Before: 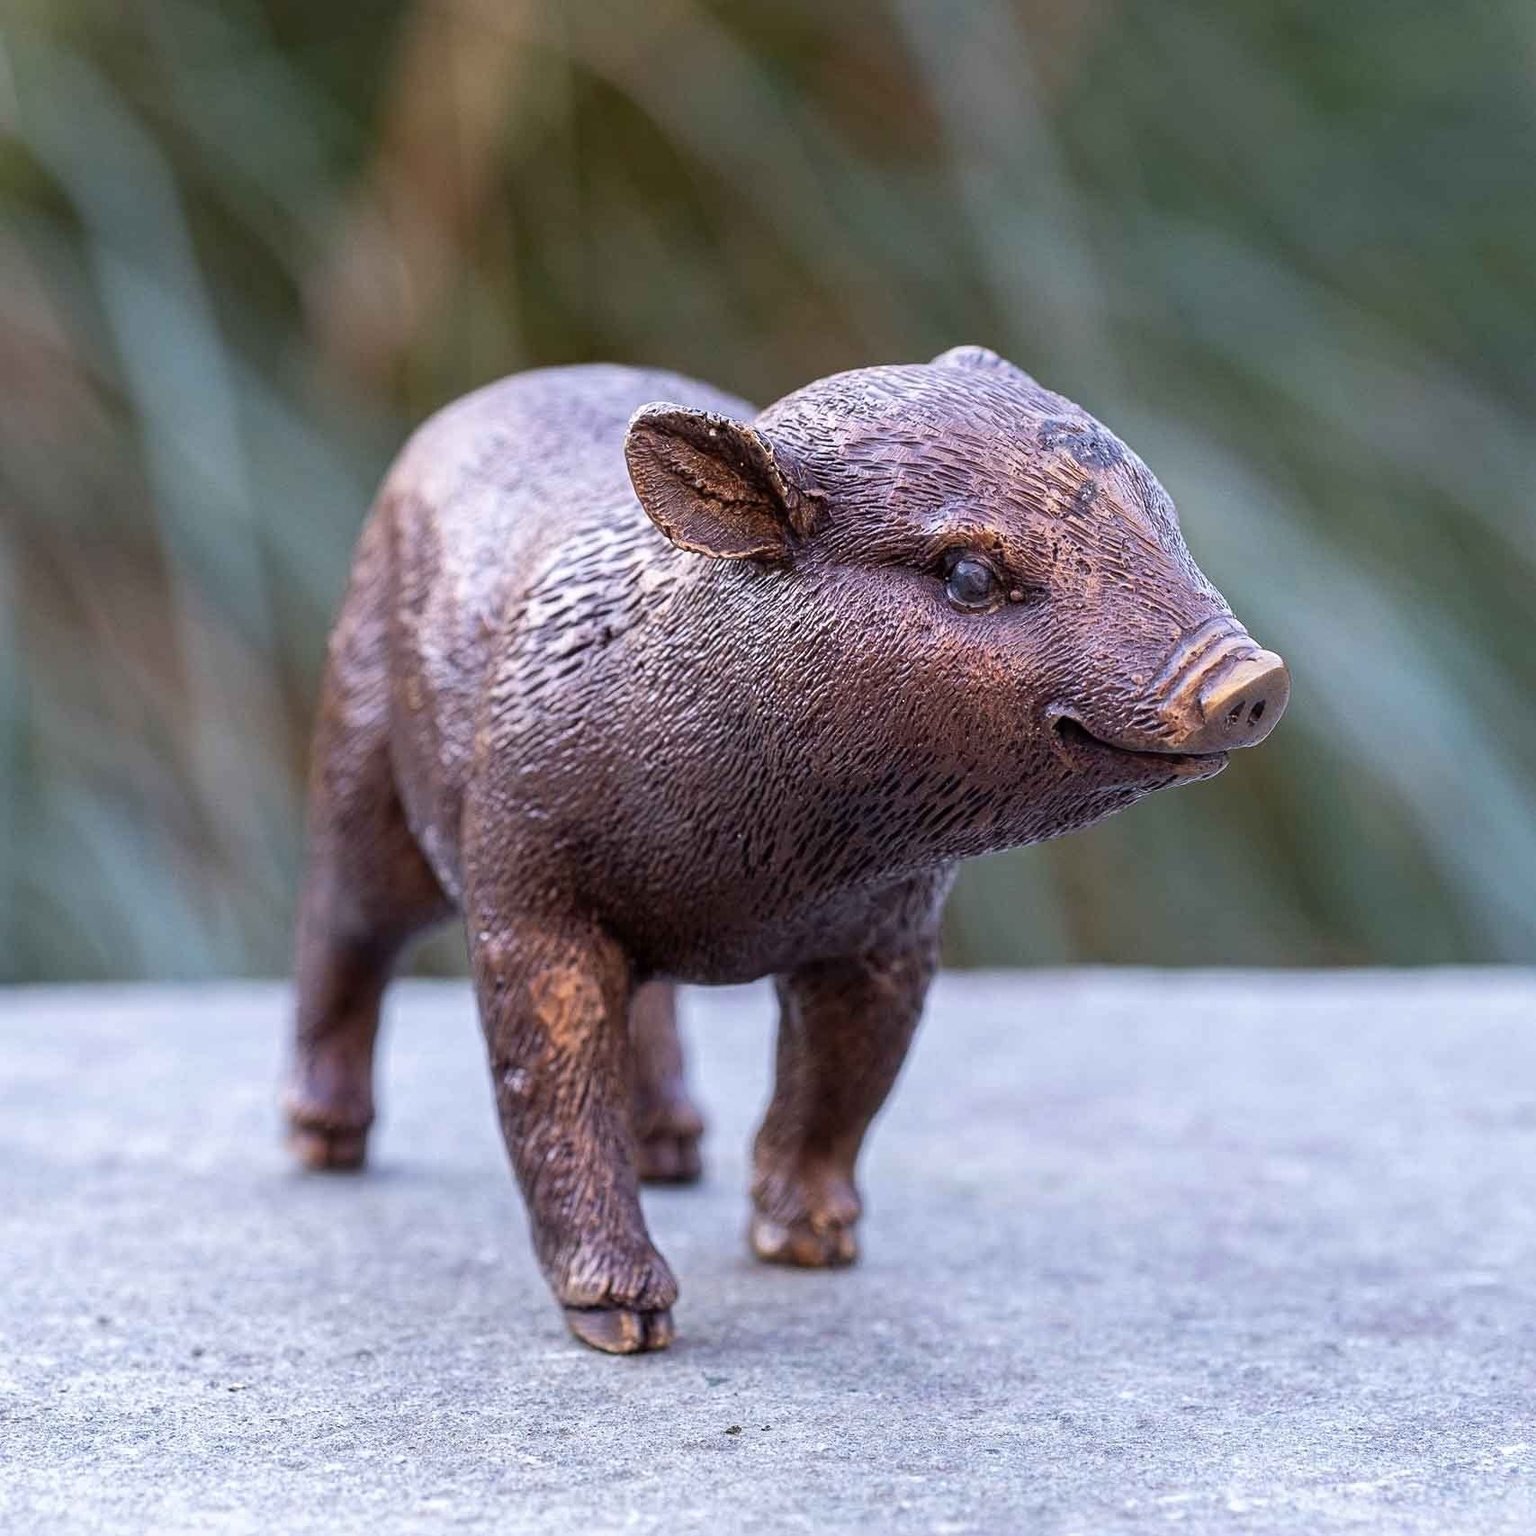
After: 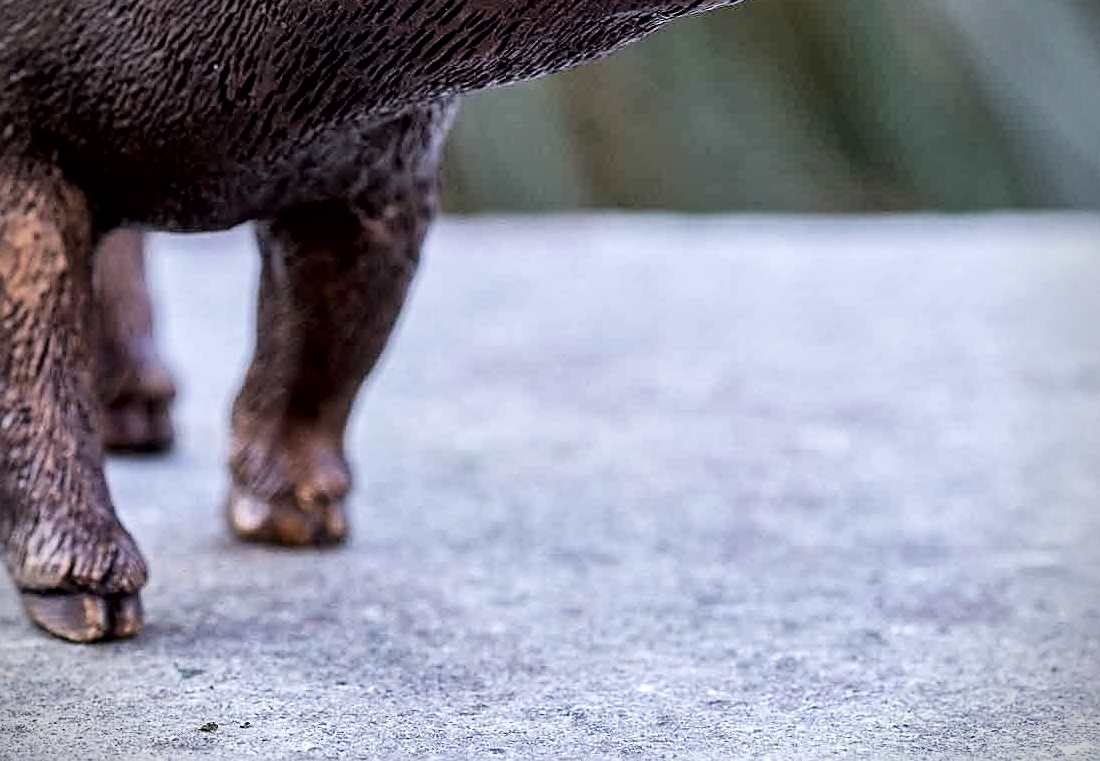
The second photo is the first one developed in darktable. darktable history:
sharpen: radius 1.896, amount 0.408, threshold 1.353
local contrast: mode bilateral grid, contrast 25, coarseness 61, detail 151%, midtone range 0.2
vignetting: on, module defaults
tone curve: curves: ch0 [(0, 0) (0.003, 0.01) (0.011, 0.015) (0.025, 0.023) (0.044, 0.037) (0.069, 0.055) (0.1, 0.08) (0.136, 0.114) (0.177, 0.155) (0.224, 0.201) (0.277, 0.254) (0.335, 0.319) (0.399, 0.387) (0.468, 0.459) (0.543, 0.544) (0.623, 0.634) (0.709, 0.731) (0.801, 0.827) (0.898, 0.921) (1, 1)], color space Lab, linked channels, preserve colors none
levels: mode automatic, levels [0.116, 0.574, 1]
filmic rgb: black relative exposure -7.99 EV, white relative exposure 3.87 EV, hardness 4.32
exposure: black level correction 0.001, compensate highlight preservation false
crop and rotate: left 35.549%, top 50.55%, bottom 4.832%
